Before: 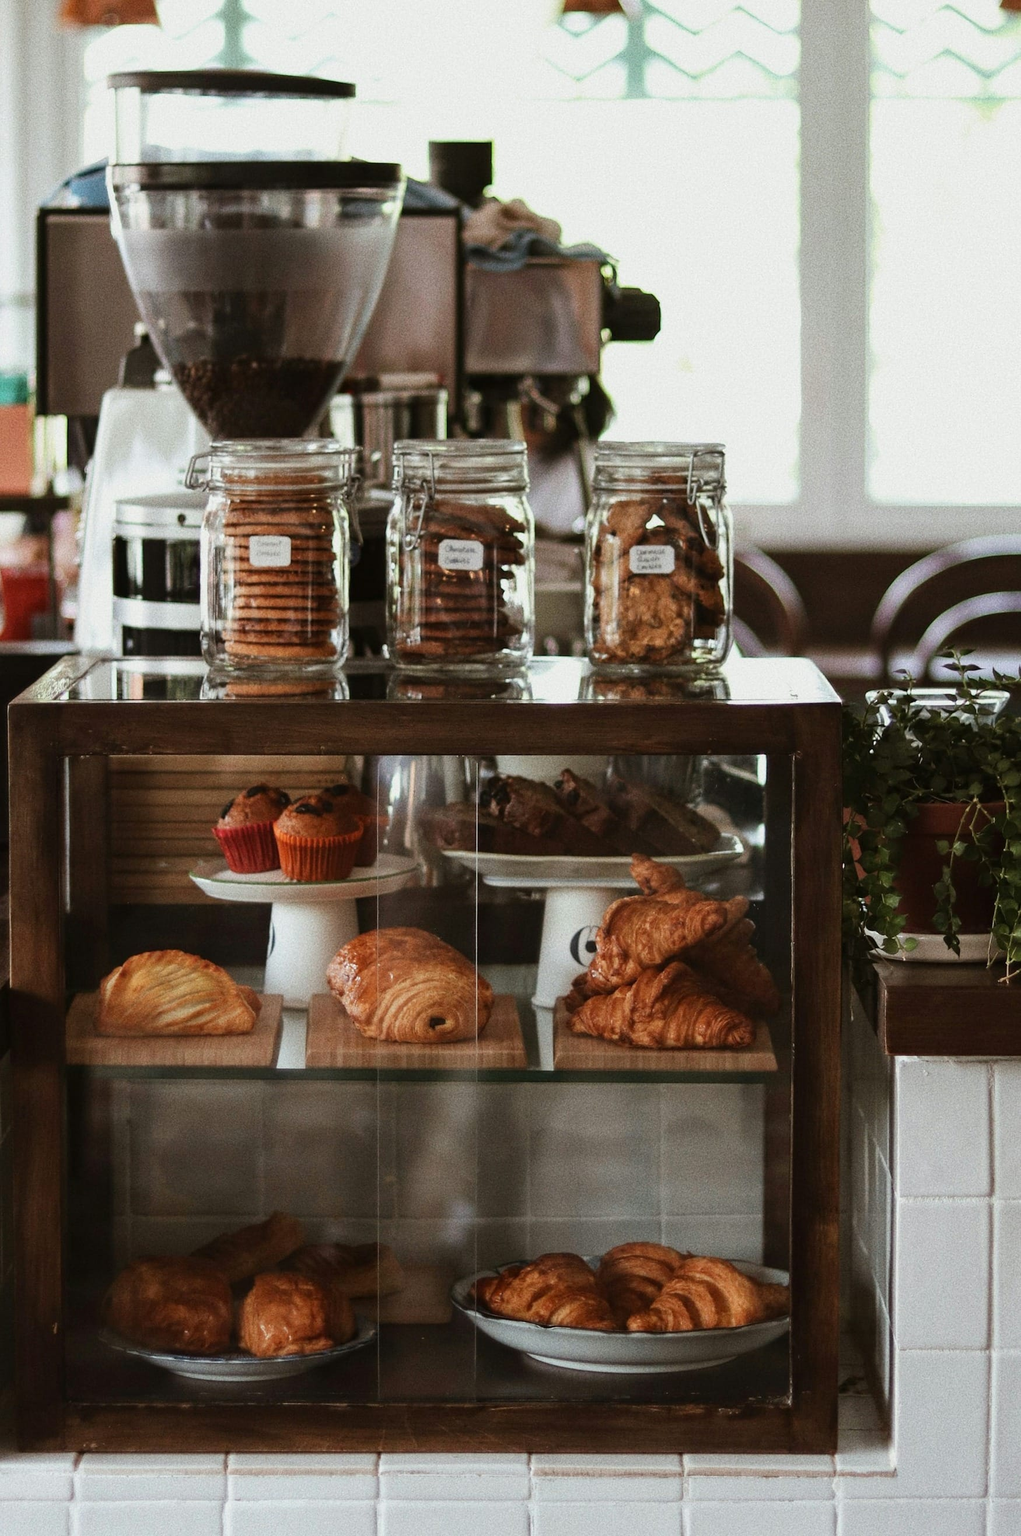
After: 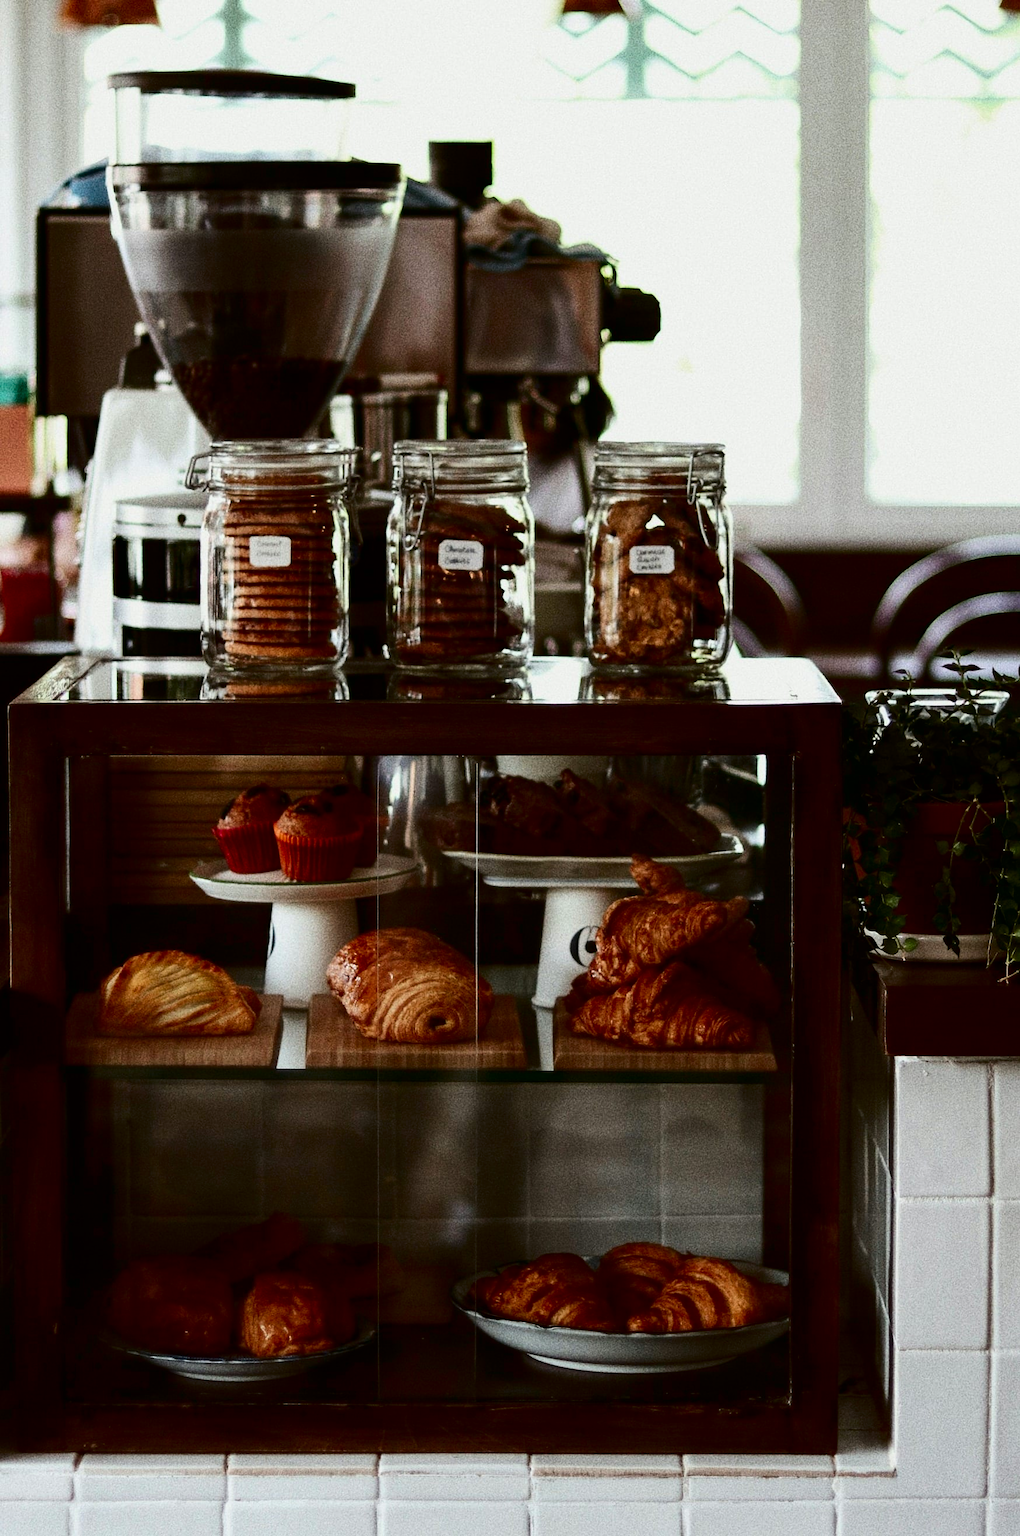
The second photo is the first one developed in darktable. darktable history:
contrast brightness saturation: contrast 0.242, brightness -0.243, saturation 0.143
